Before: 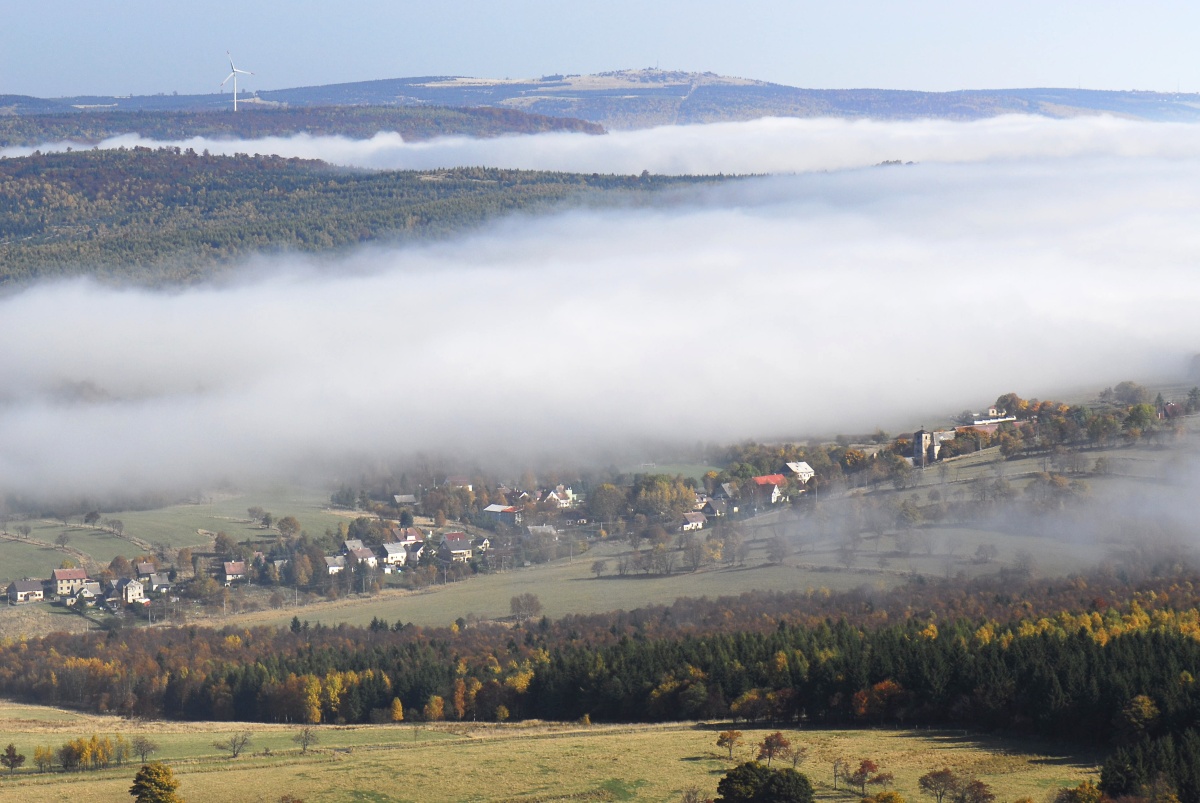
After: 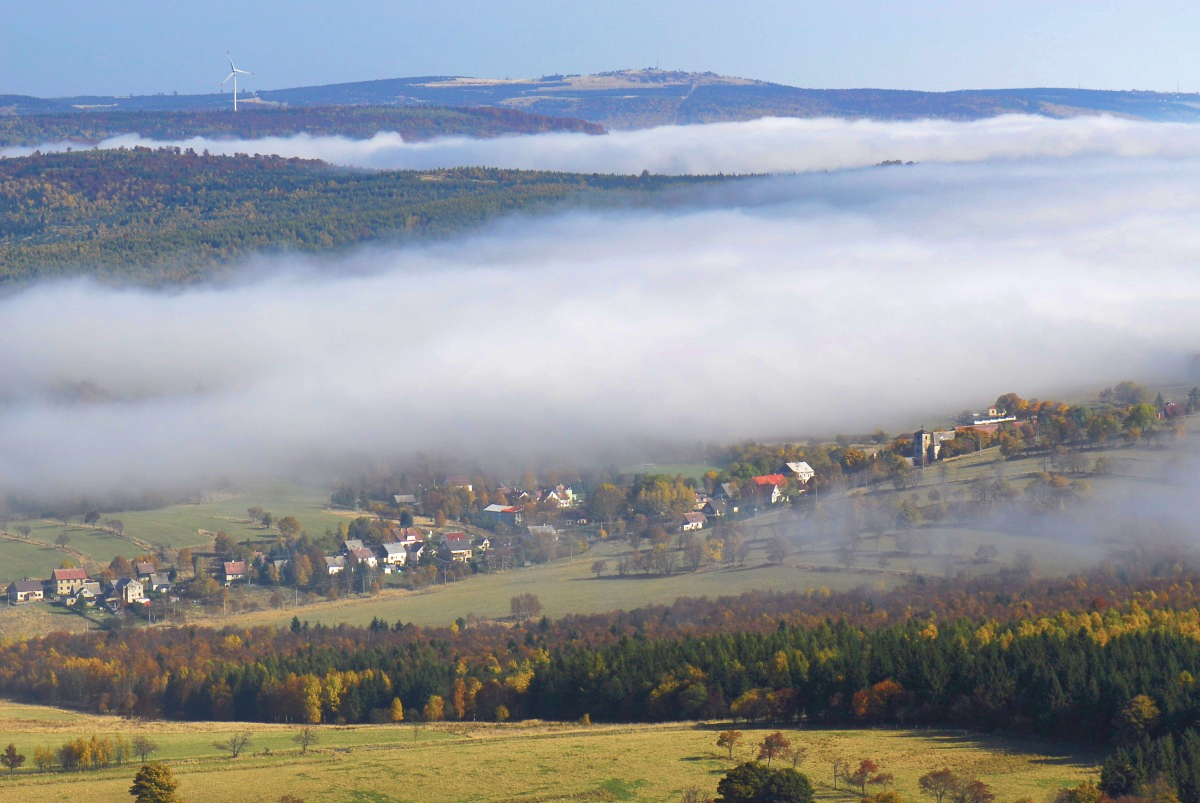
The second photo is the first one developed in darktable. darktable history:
velvia: strength 50%
shadows and highlights: on, module defaults
